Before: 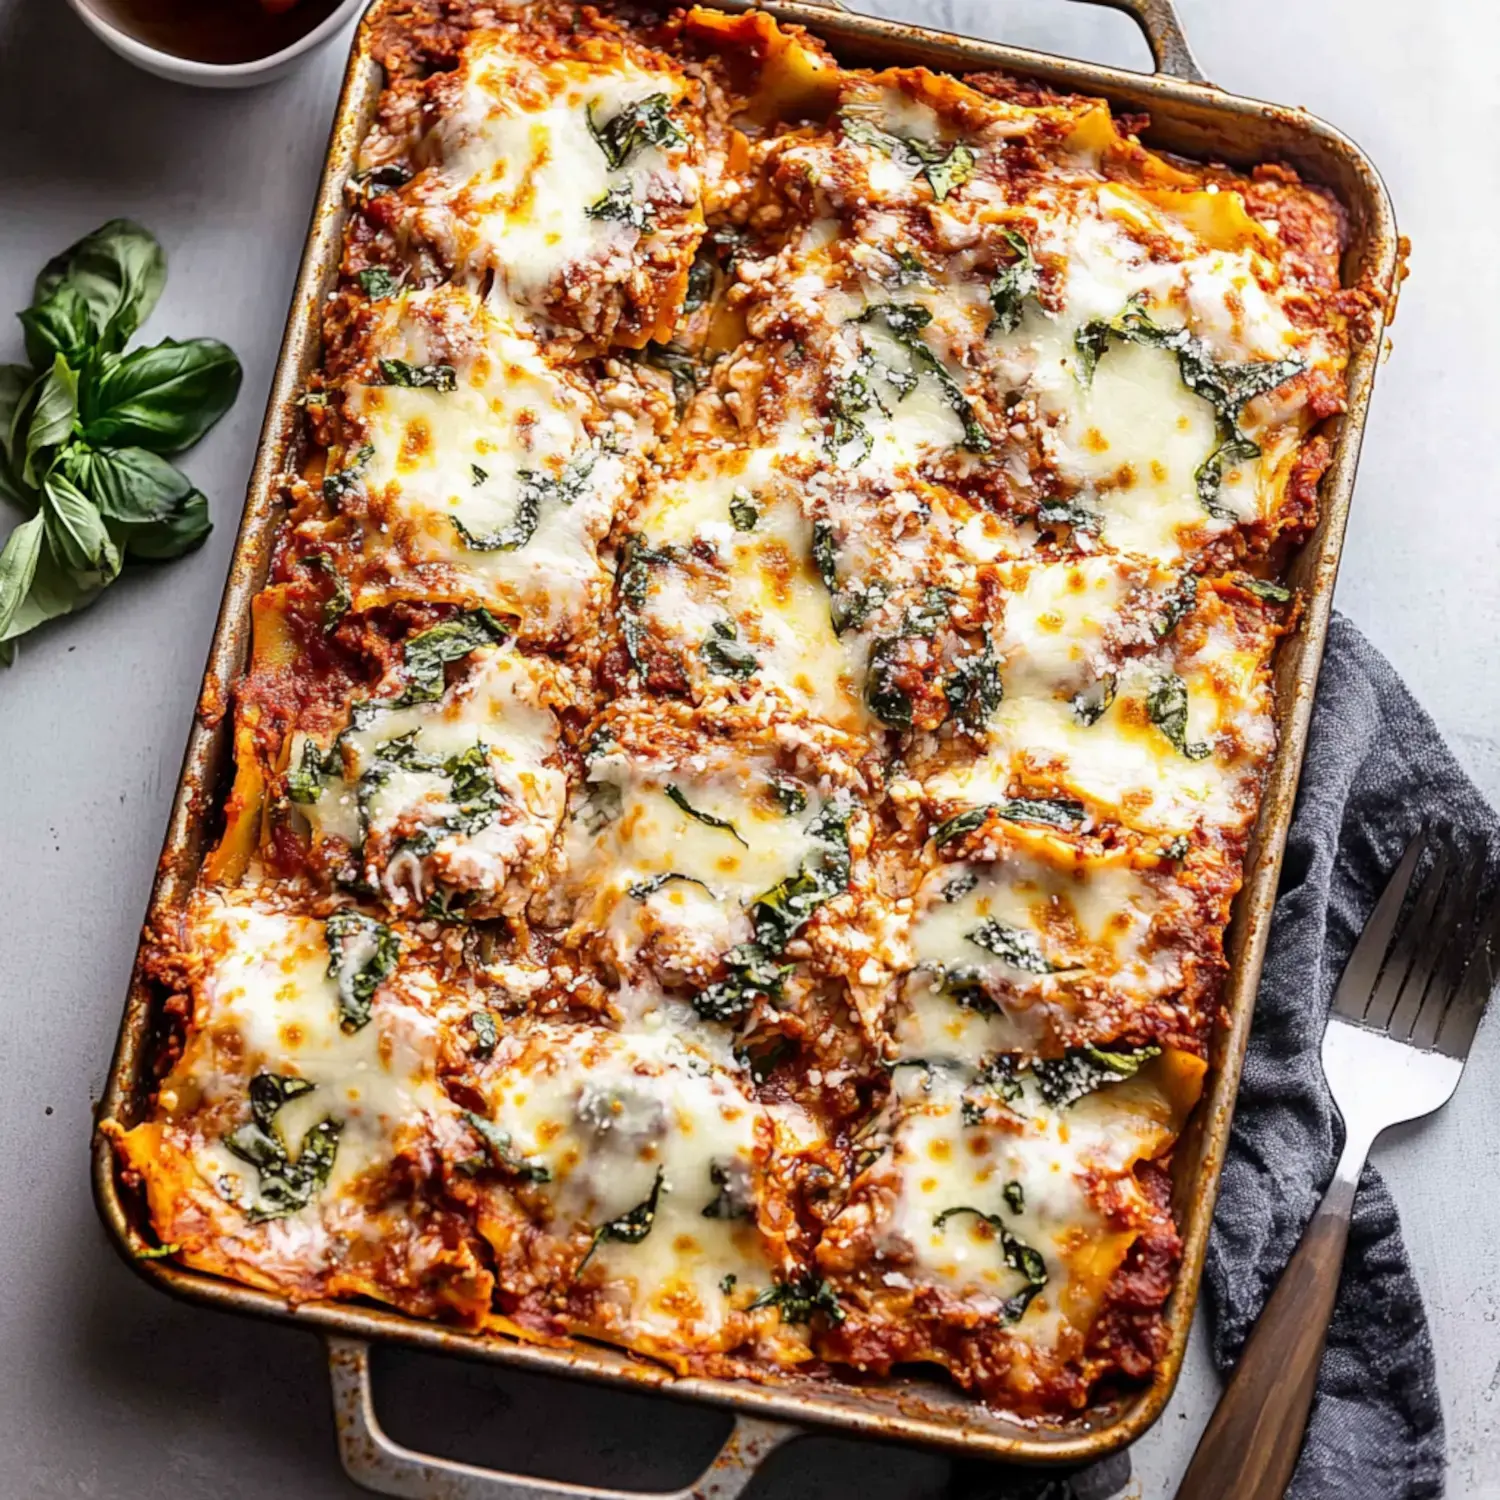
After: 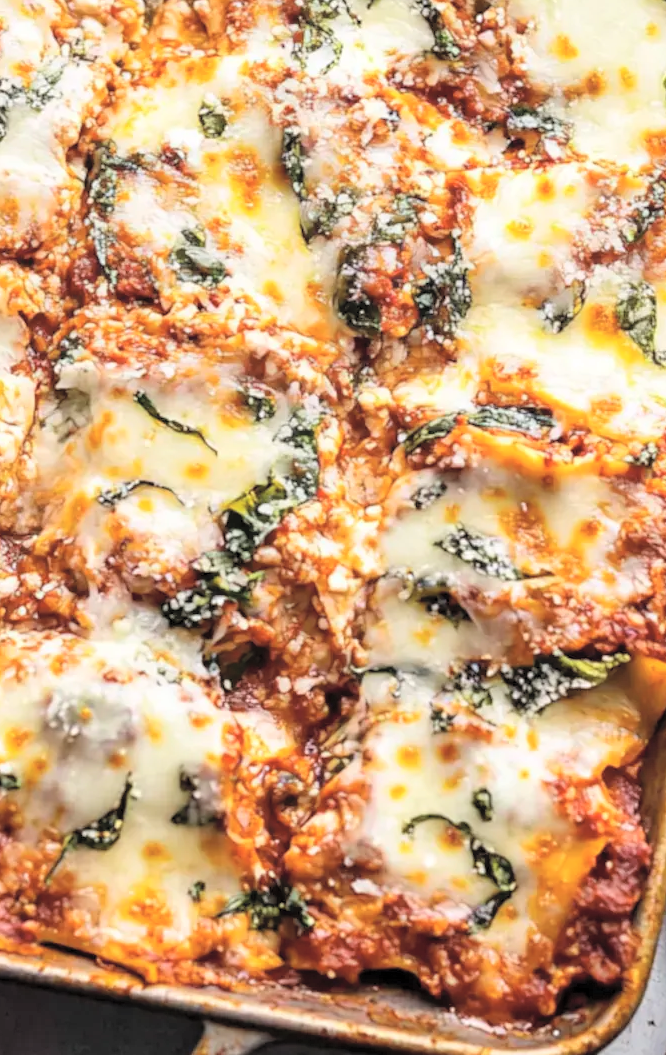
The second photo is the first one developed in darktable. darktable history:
white balance: red 1, blue 1
contrast brightness saturation: brightness 0.28
crop: left 35.432%, top 26.233%, right 20.145%, bottom 3.432%
levels: mode automatic, black 0.023%, white 99.97%, levels [0.062, 0.494, 0.925]
